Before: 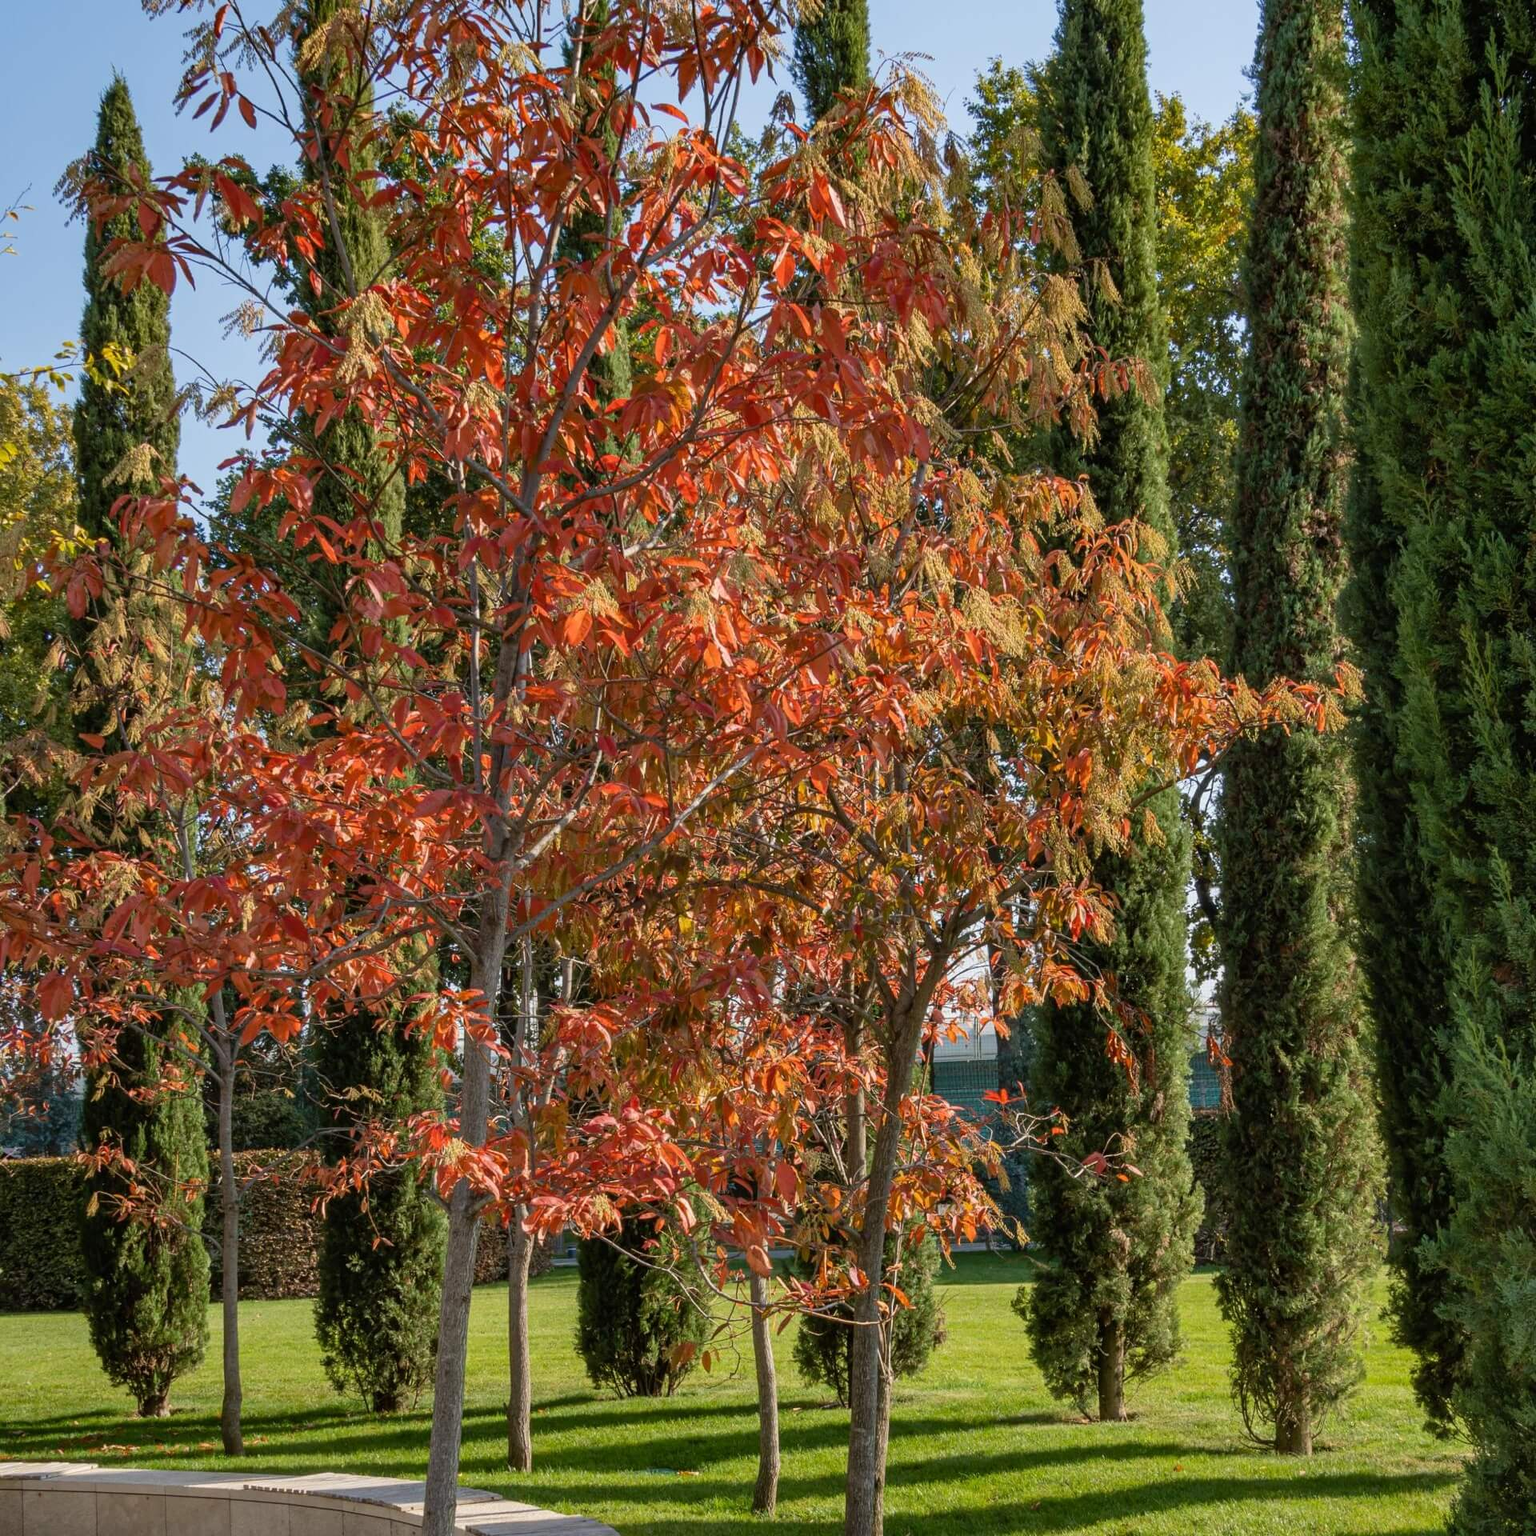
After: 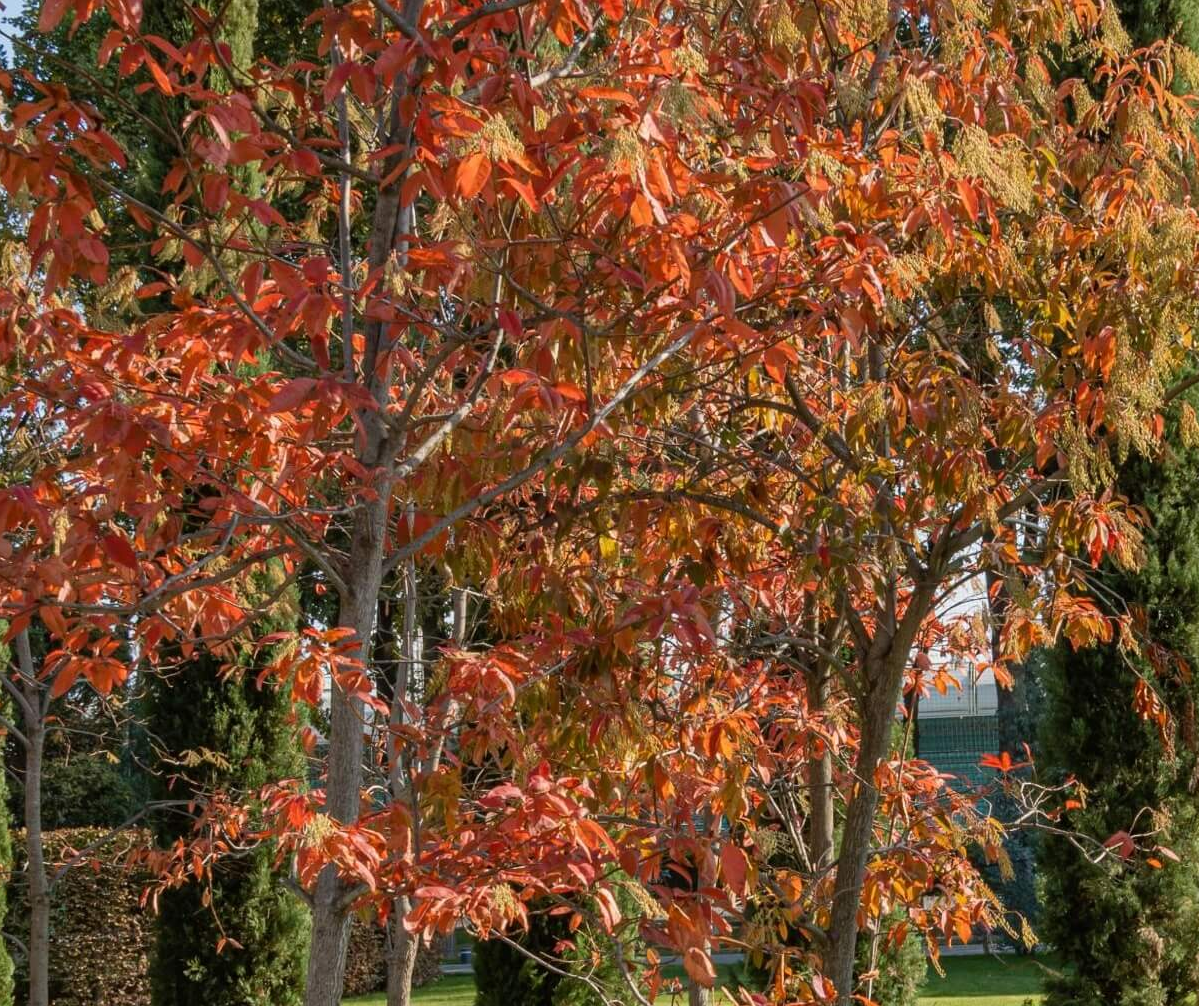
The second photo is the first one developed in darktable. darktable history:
crop: left 12.989%, top 31.723%, right 24.556%, bottom 15.853%
